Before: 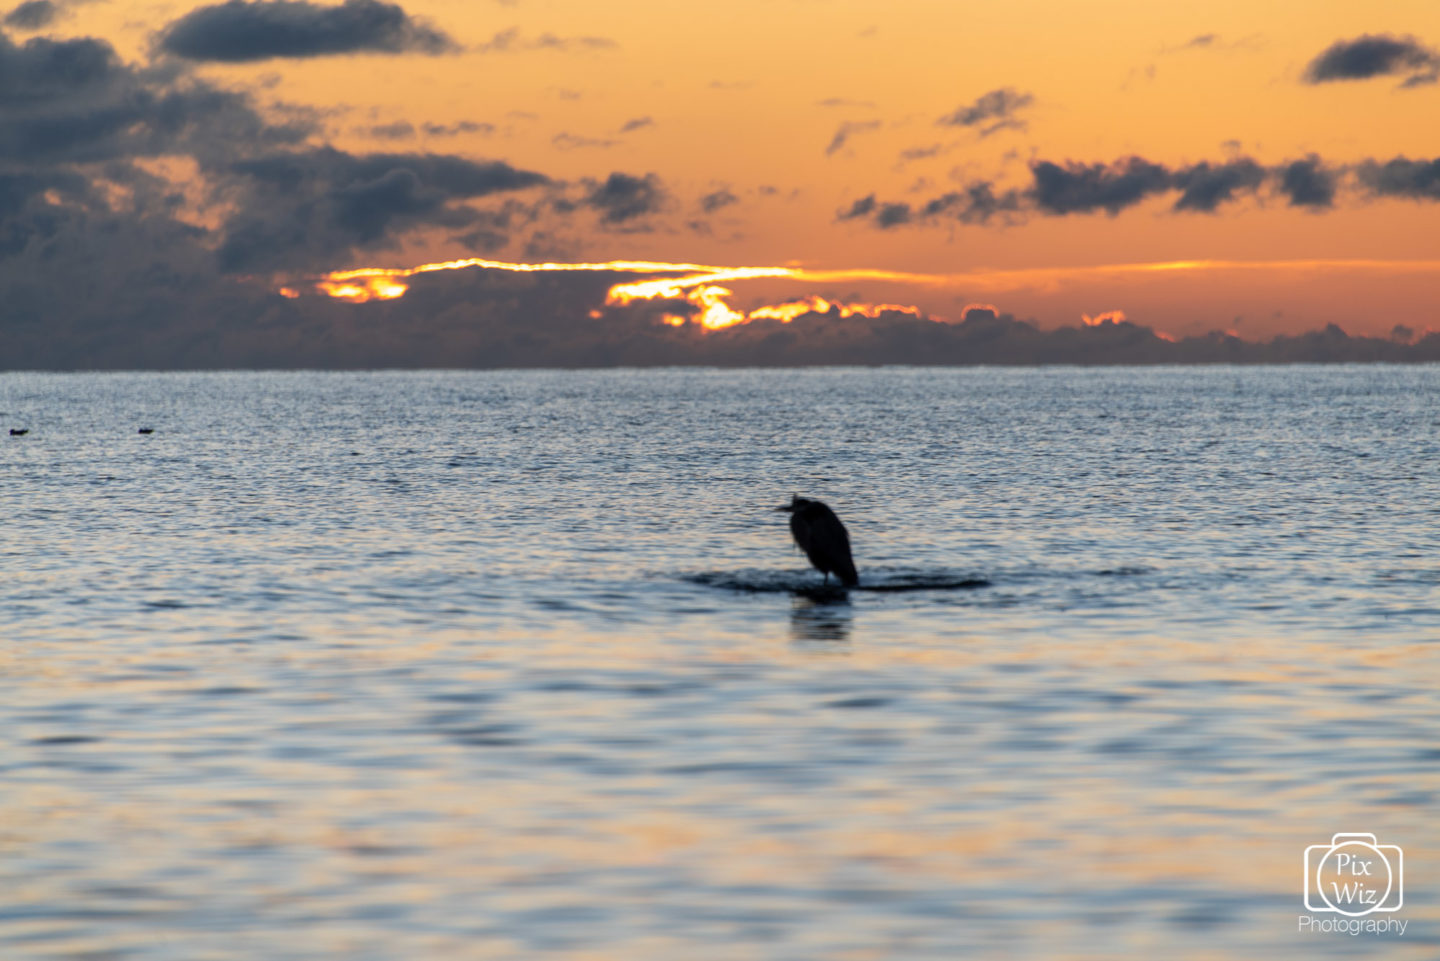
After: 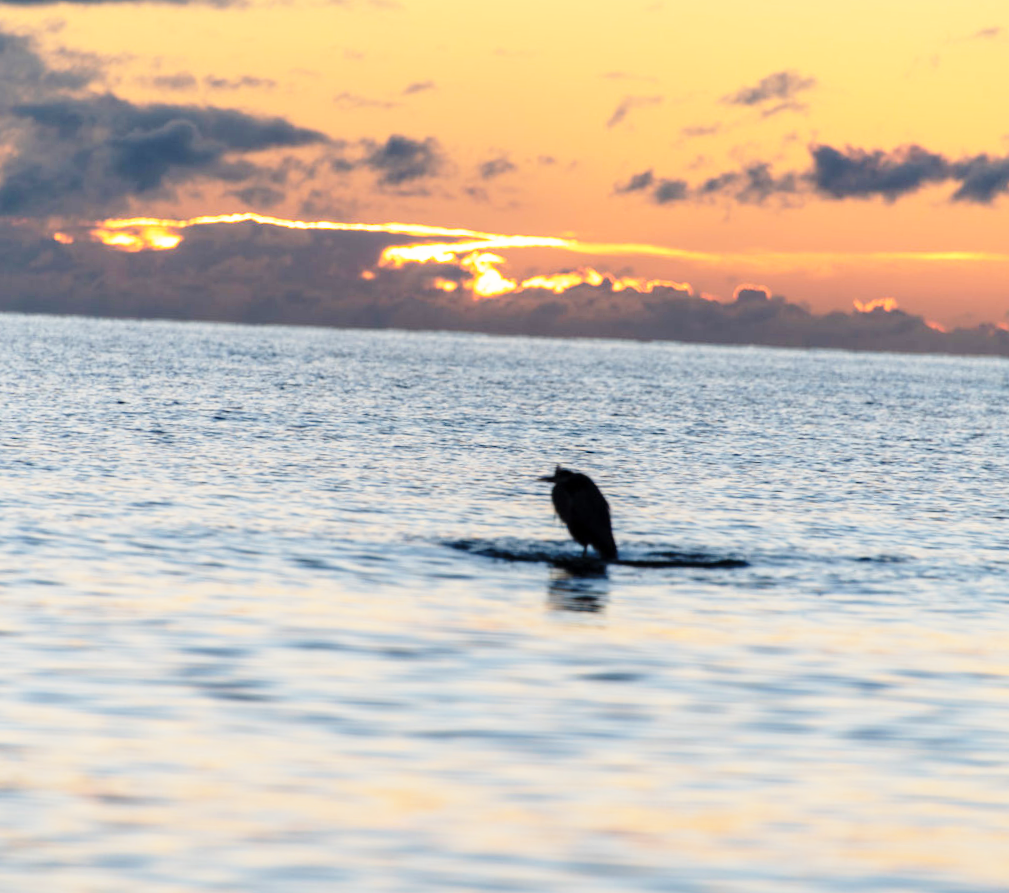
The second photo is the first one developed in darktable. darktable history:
crop and rotate: angle -2.91°, left 13.939%, top 0.033%, right 10.737%, bottom 0.045%
base curve: curves: ch0 [(0, 0) (0.028, 0.03) (0.121, 0.232) (0.46, 0.748) (0.859, 0.968) (1, 1)], preserve colors none
